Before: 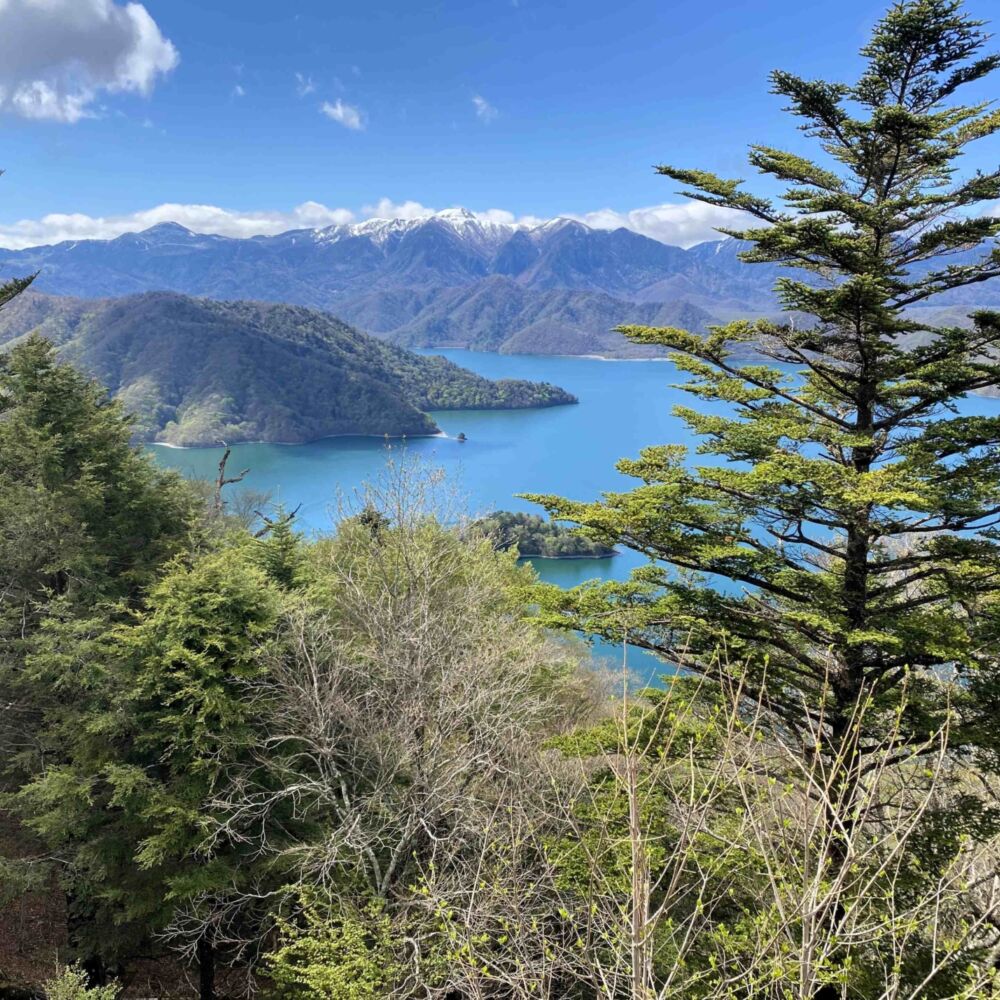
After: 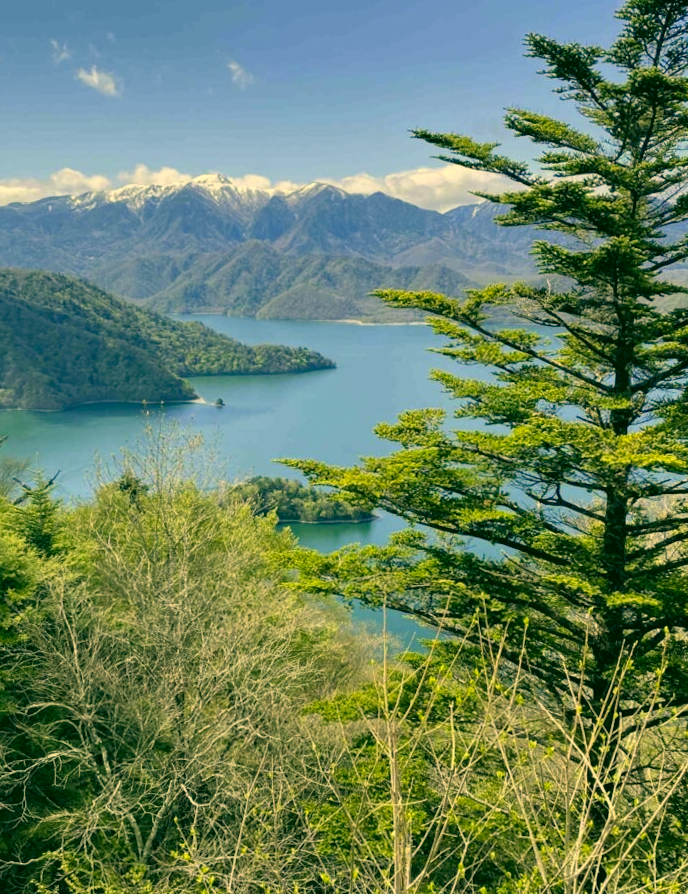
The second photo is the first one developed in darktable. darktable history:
color correction: highlights a* 5.62, highlights b* 33.57, shadows a* -25.86, shadows b* 4.02
rotate and perspective: rotation -0.45°, automatic cropping original format, crop left 0.008, crop right 0.992, crop top 0.012, crop bottom 0.988
crop and rotate: left 24.034%, top 2.838%, right 6.406%, bottom 6.299%
